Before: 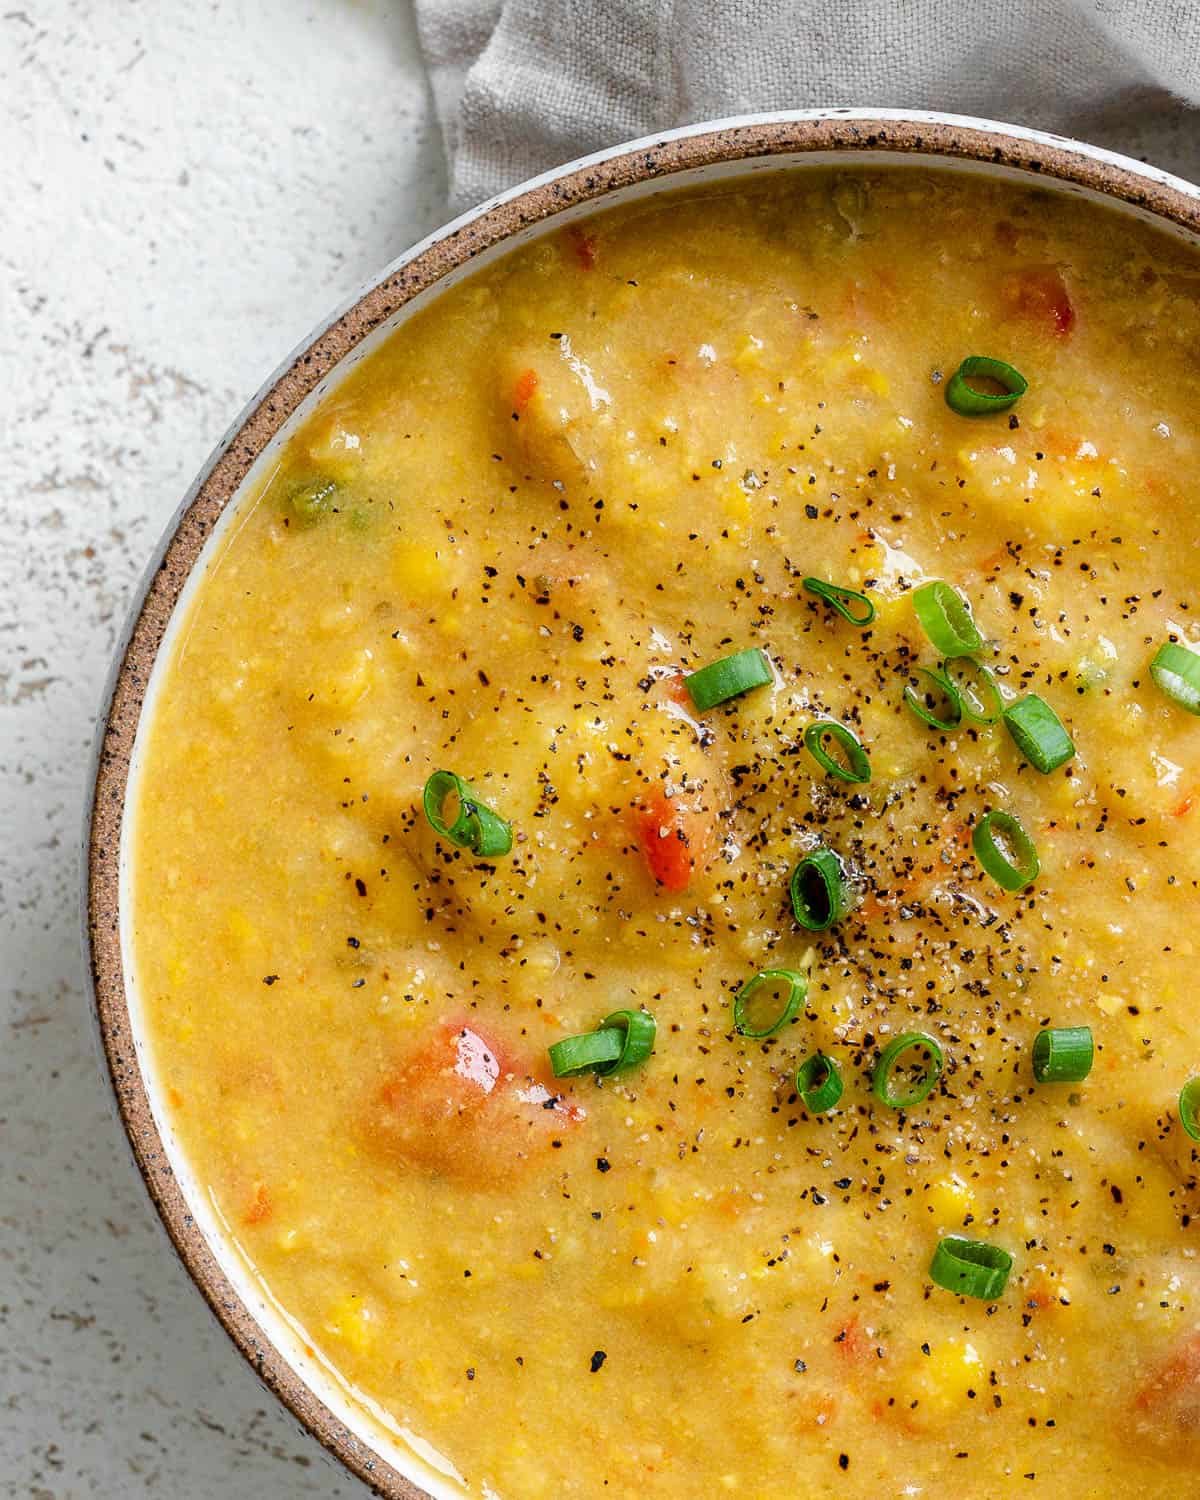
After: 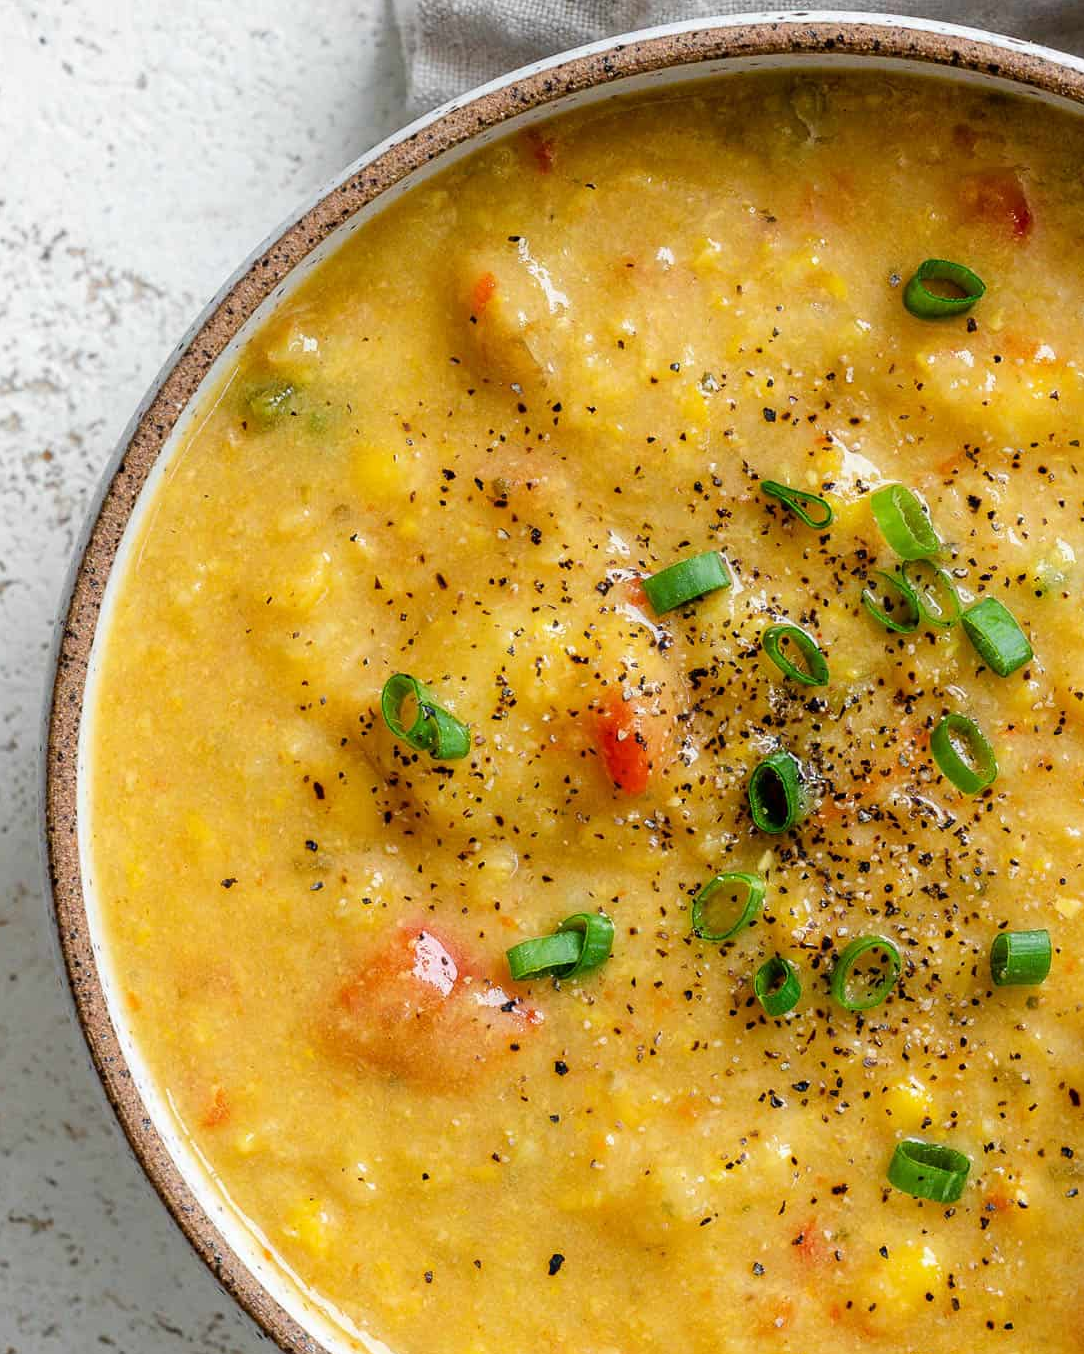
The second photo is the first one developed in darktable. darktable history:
crop: left 3.526%, top 6.503%, right 6.123%, bottom 3.186%
